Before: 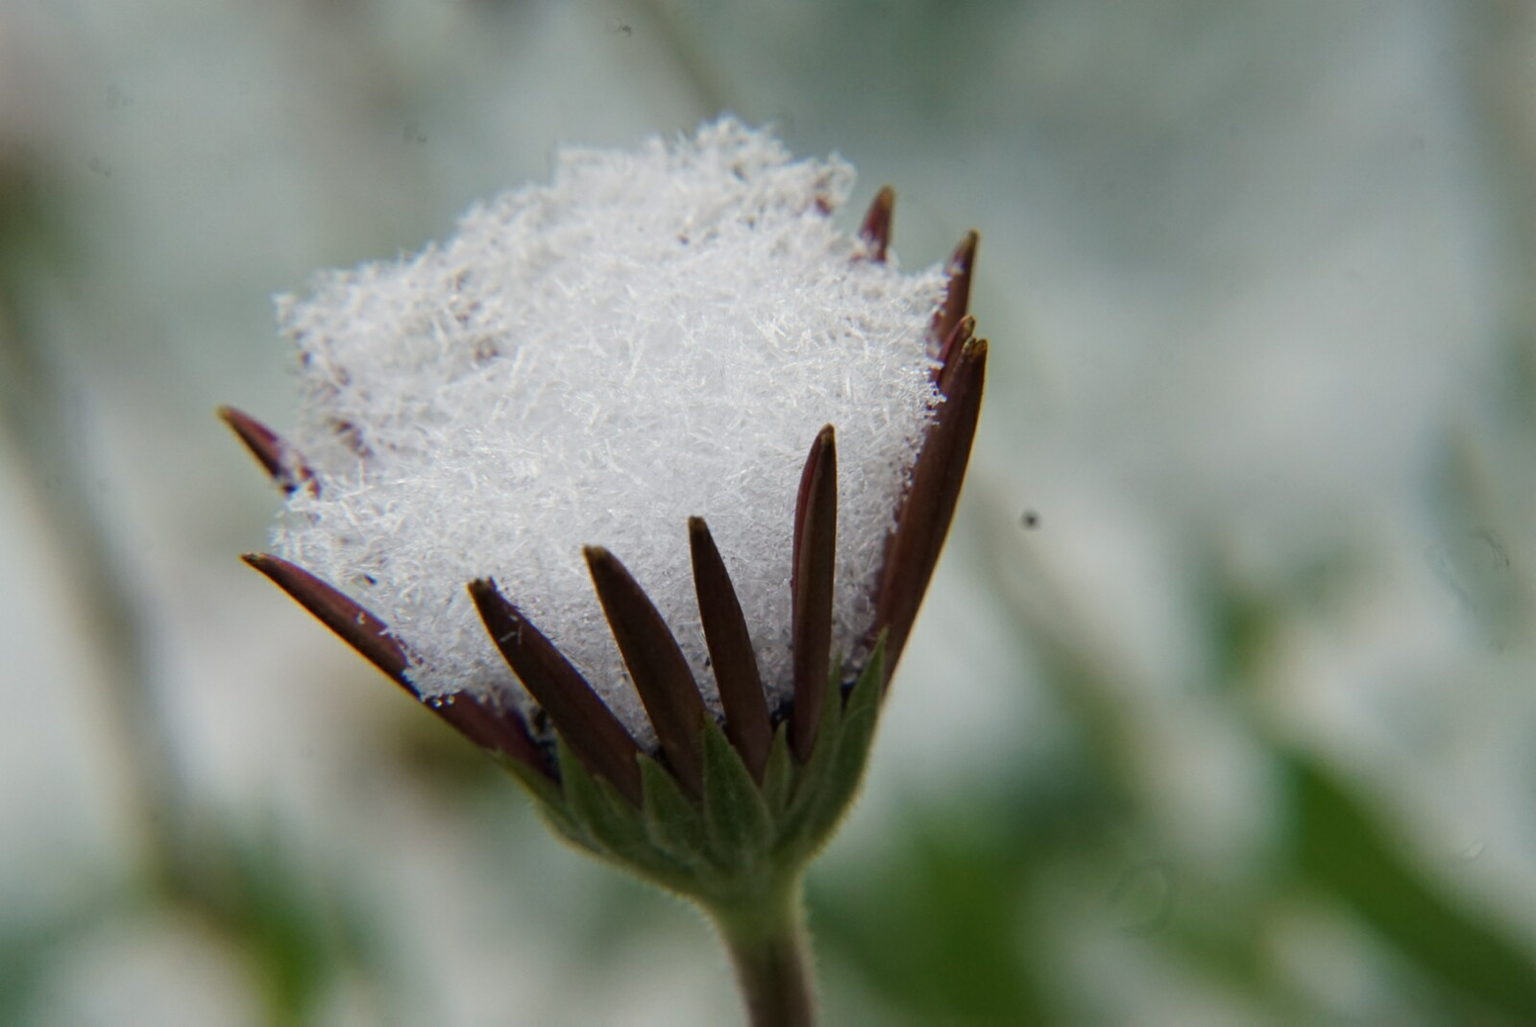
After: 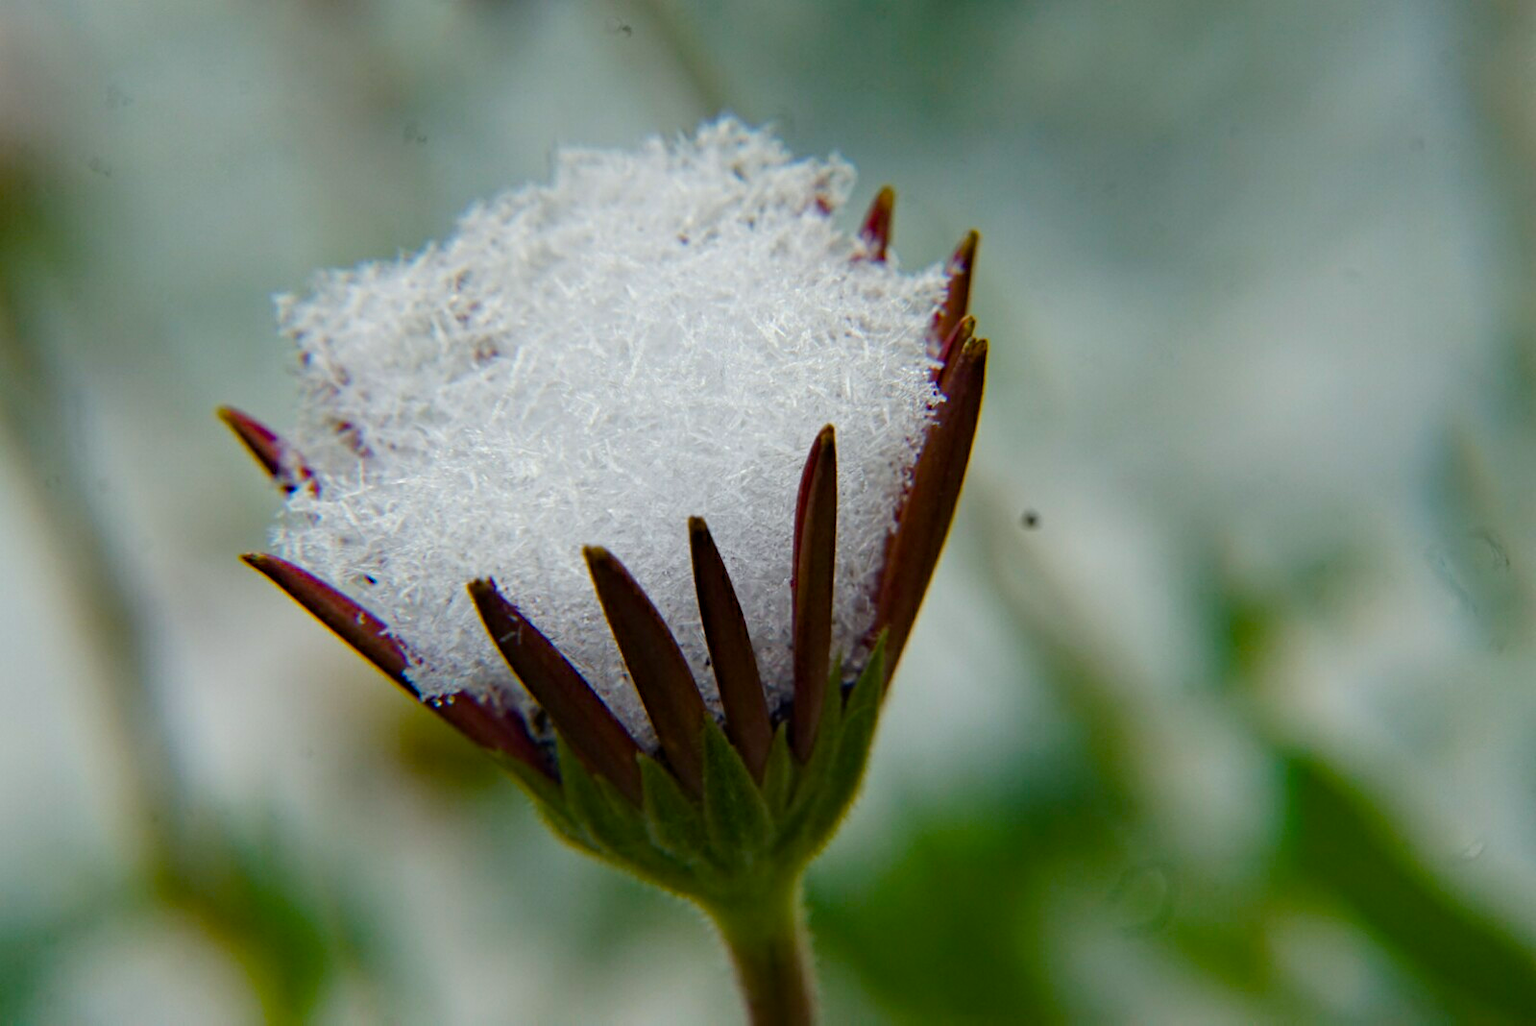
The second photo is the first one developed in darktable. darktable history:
white balance: red 0.978, blue 0.999
color balance rgb: perceptual saturation grading › global saturation 35%, perceptual saturation grading › highlights -25%, perceptual saturation grading › shadows 50%
haze removal: compatibility mode true, adaptive false
